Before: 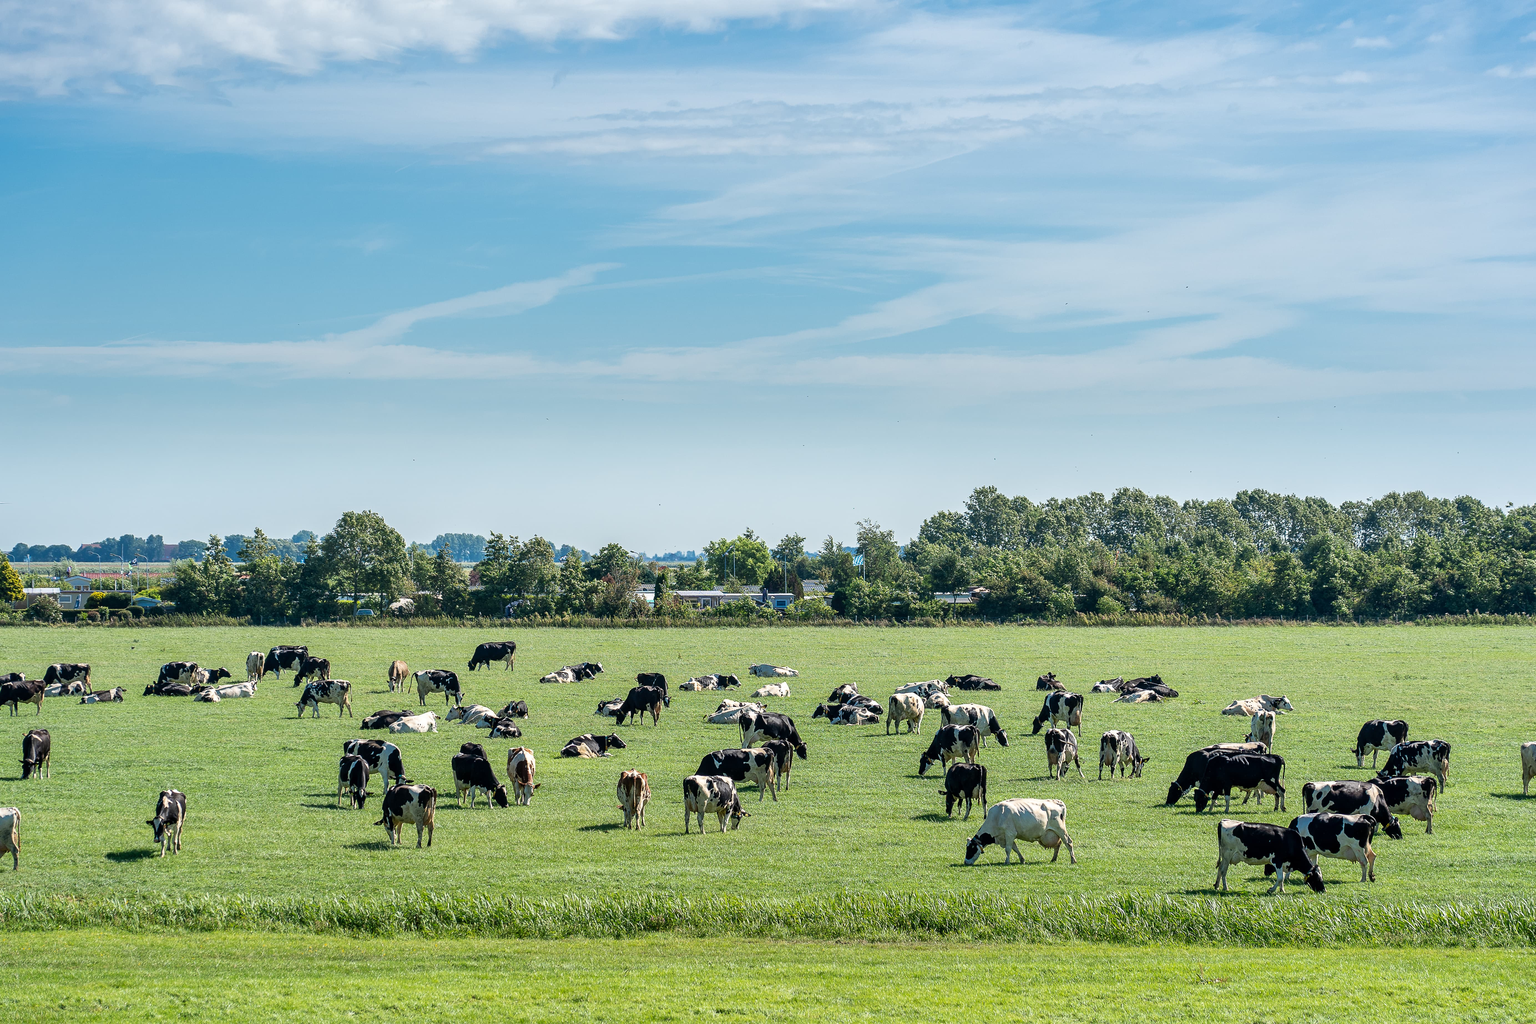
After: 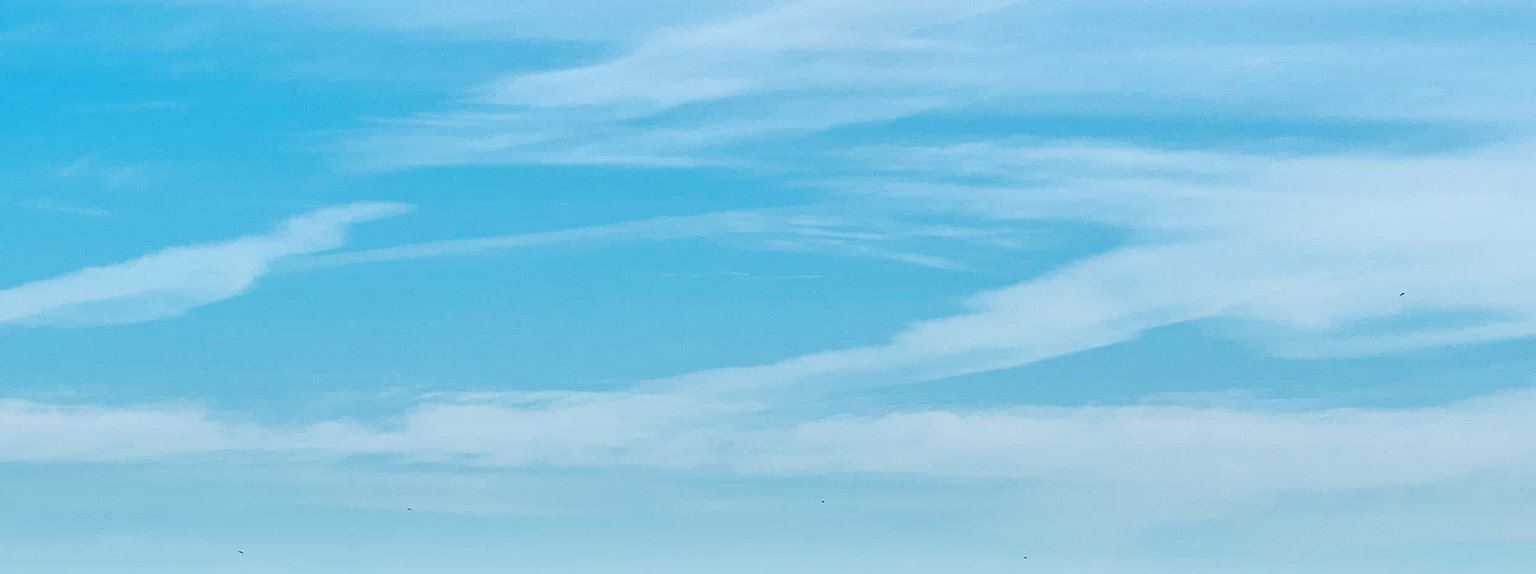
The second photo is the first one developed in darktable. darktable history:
sharpen: amount 0.2
crop: left 28.64%, top 16.832%, right 26.637%, bottom 58.055%
local contrast: highlights 100%, shadows 100%, detail 200%, midtone range 0.2
base curve: curves: ch0 [(0, 0) (0.073, 0.04) (0.157, 0.139) (0.492, 0.492) (0.758, 0.758) (1, 1)], preserve colors none
color balance rgb: linear chroma grading › global chroma 13.3%, global vibrance 41.49%
